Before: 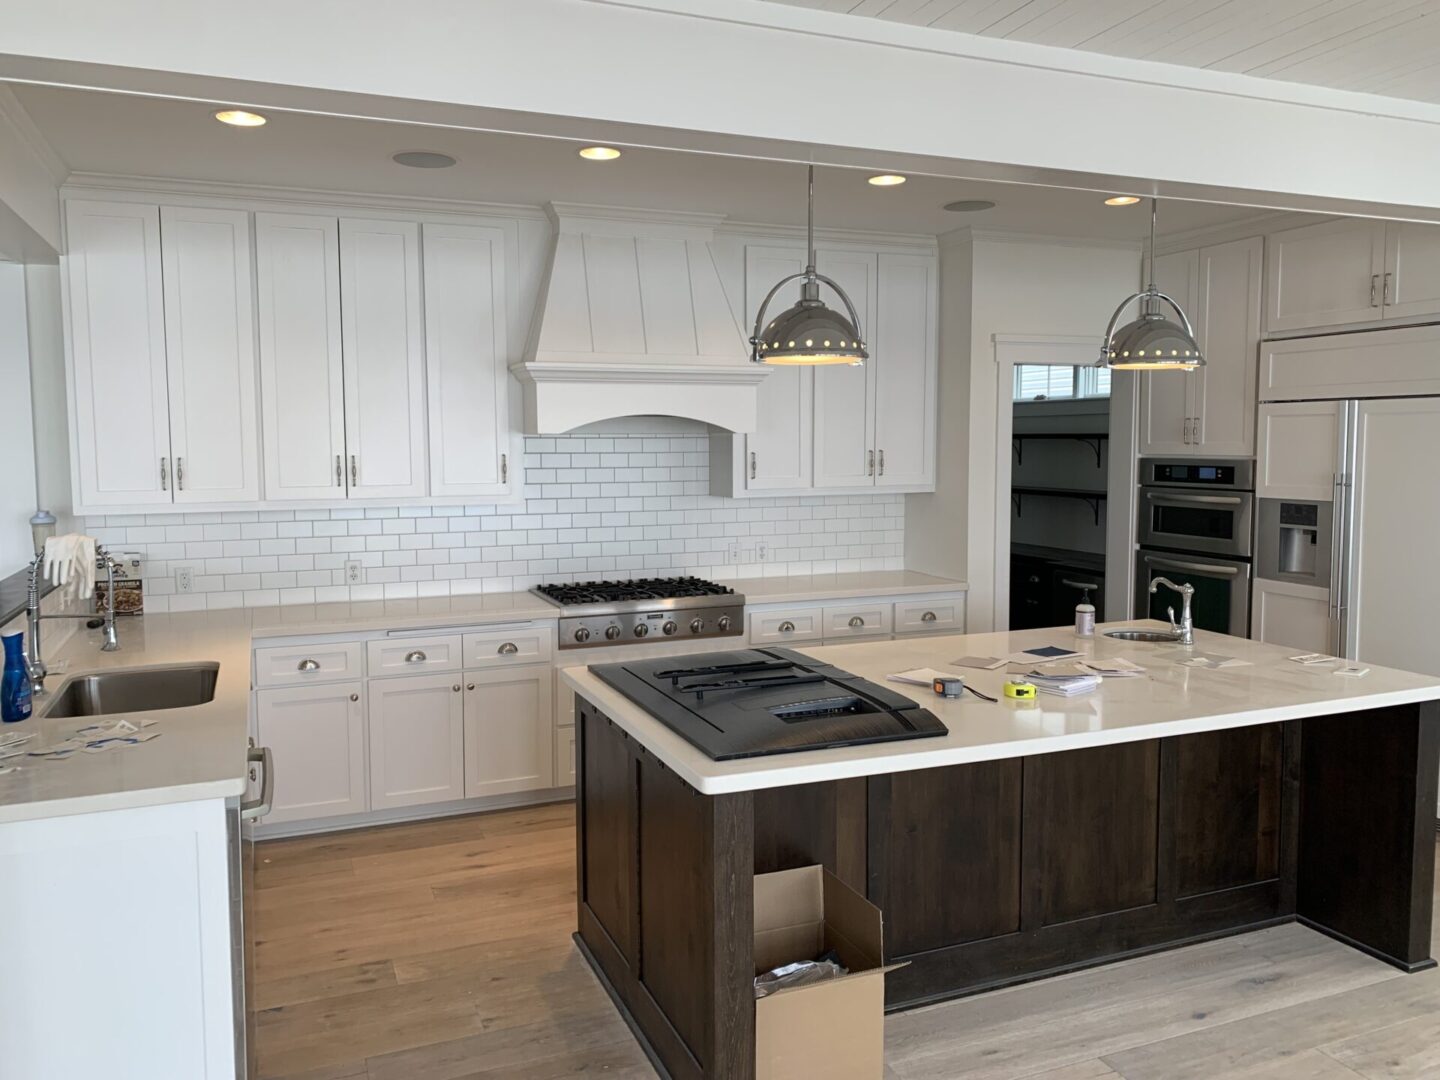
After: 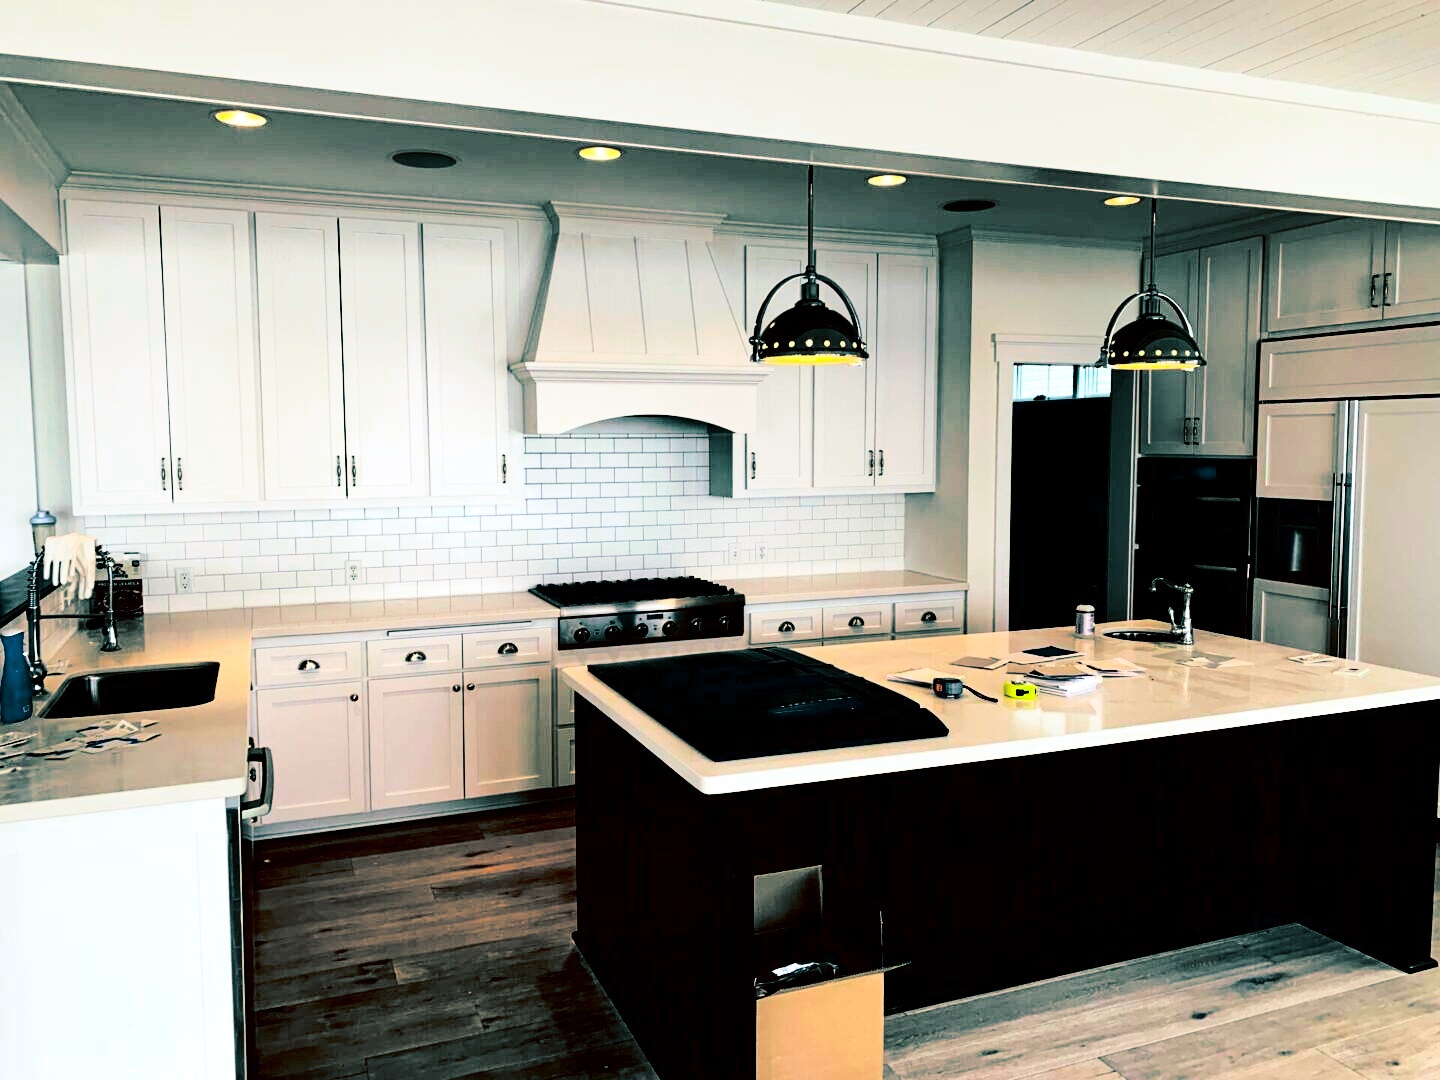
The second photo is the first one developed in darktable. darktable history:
exposure: exposure 0.2 EV, compensate highlight preservation false
contrast brightness saturation: contrast 0.77, brightness -1, saturation 1
split-toning: shadows › hue 186.43°, highlights › hue 49.29°, compress 30.29%
